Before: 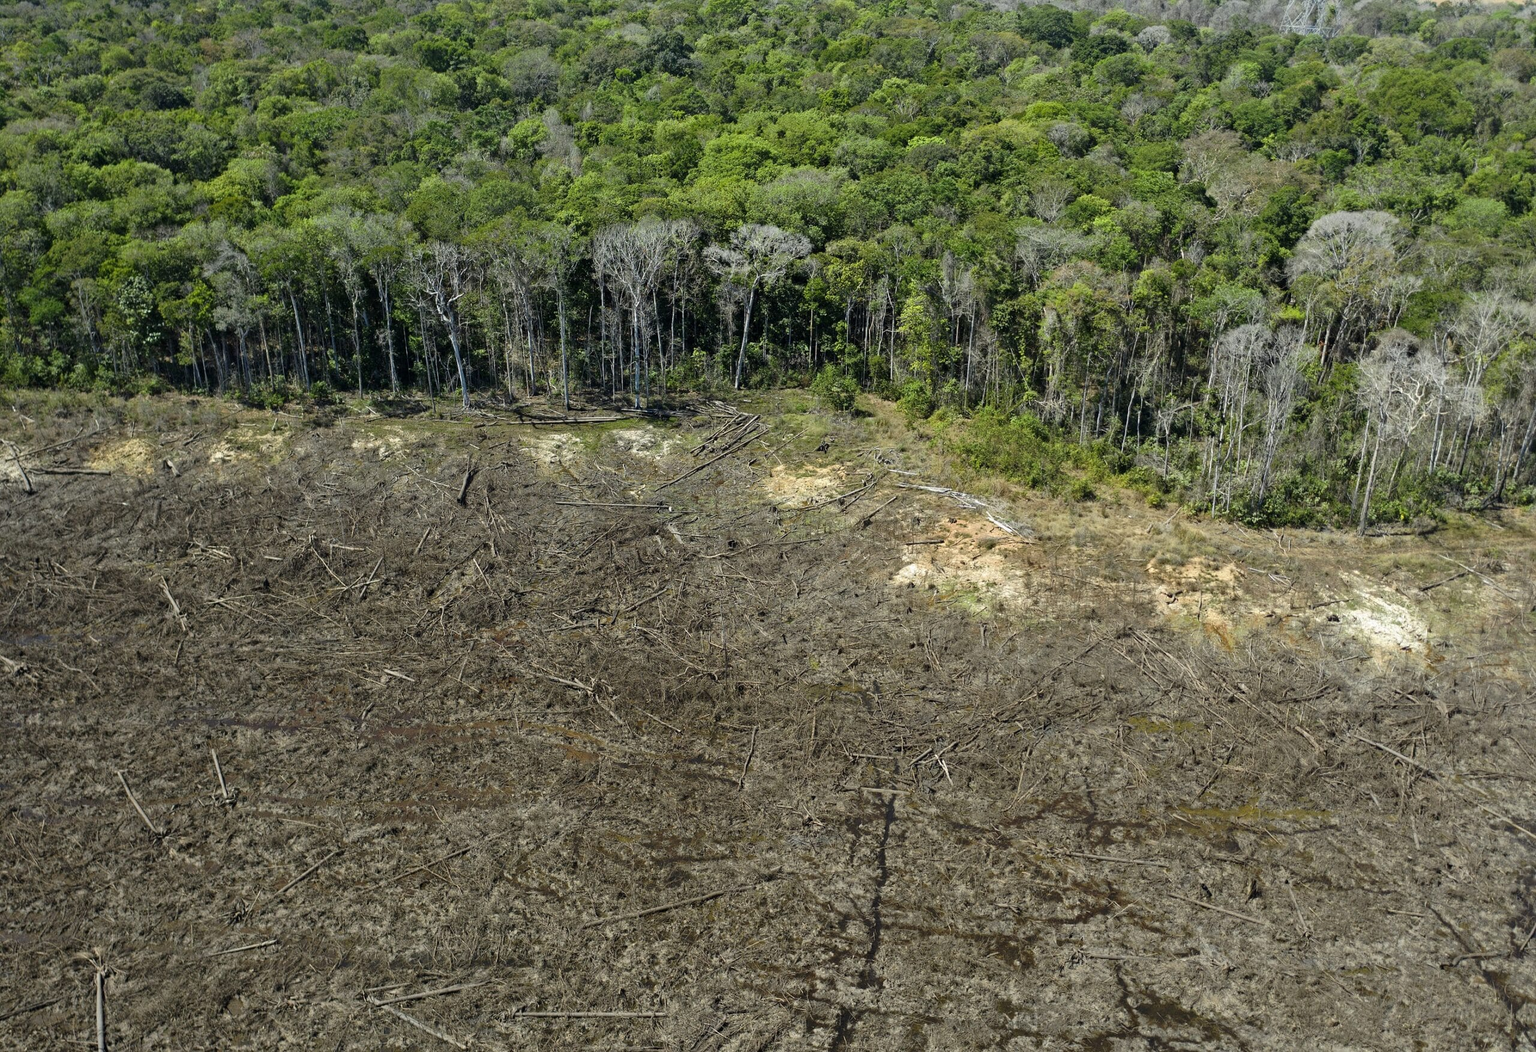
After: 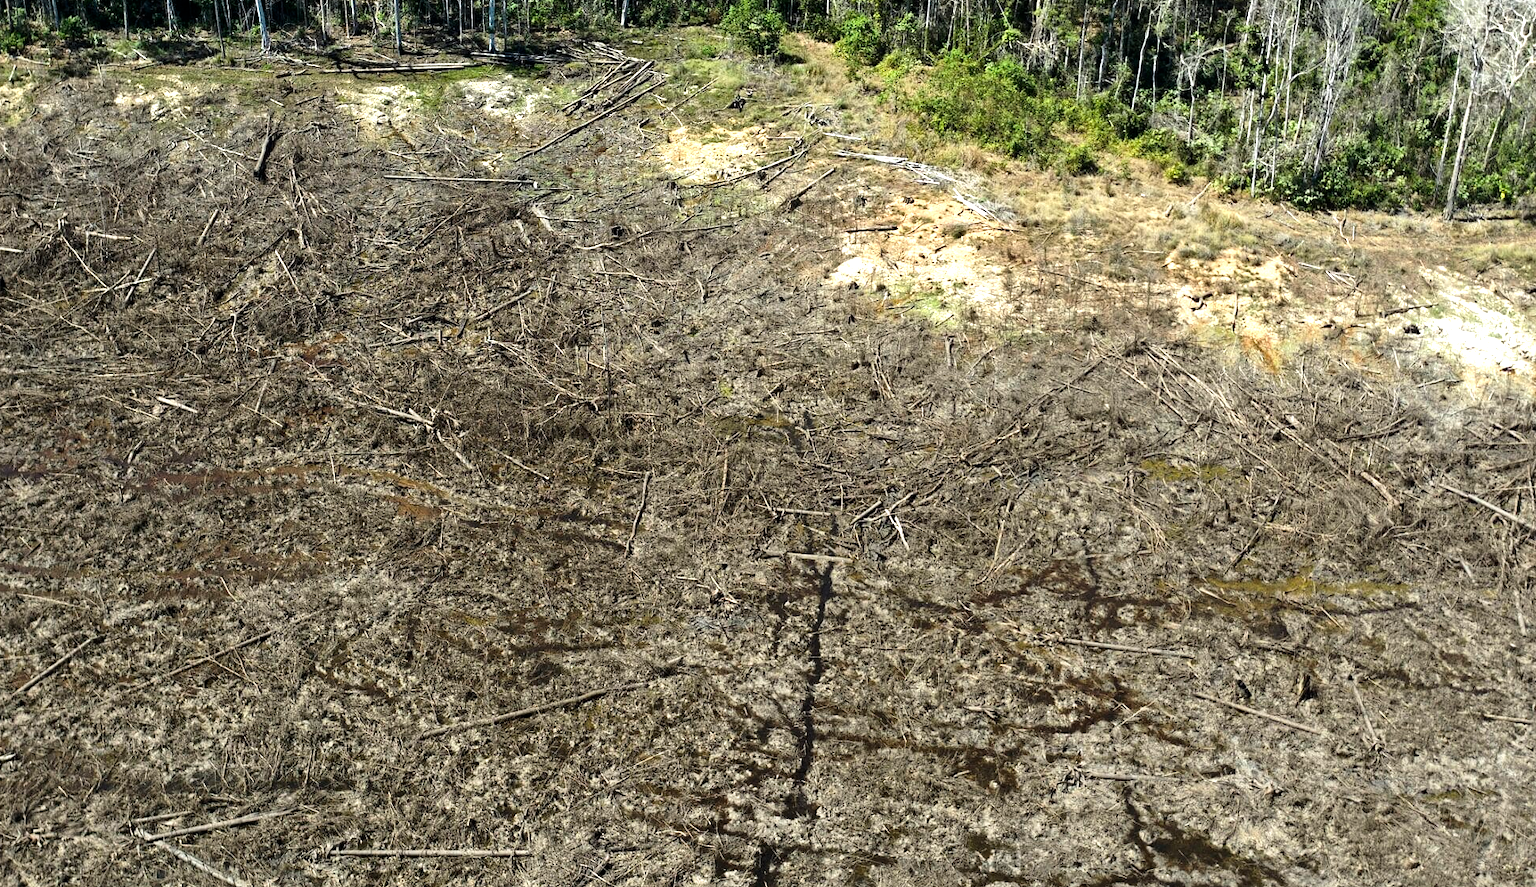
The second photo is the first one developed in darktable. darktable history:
crop and rotate: left 17.299%, top 35.115%, right 7.015%, bottom 1.024%
contrast brightness saturation: saturation -0.05
tone equalizer: -8 EV -0.75 EV, -7 EV -0.7 EV, -6 EV -0.6 EV, -5 EV -0.4 EV, -3 EV 0.4 EV, -2 EV 0.6 EV, -1 EV 0.7 EV, +0 EV 0.75 EV, edges refinement/feathering 500, mask exposure compensation -1.57 EV, preserve details no
exposure: exposure 0.258 EV, compensate highlight preservation false
